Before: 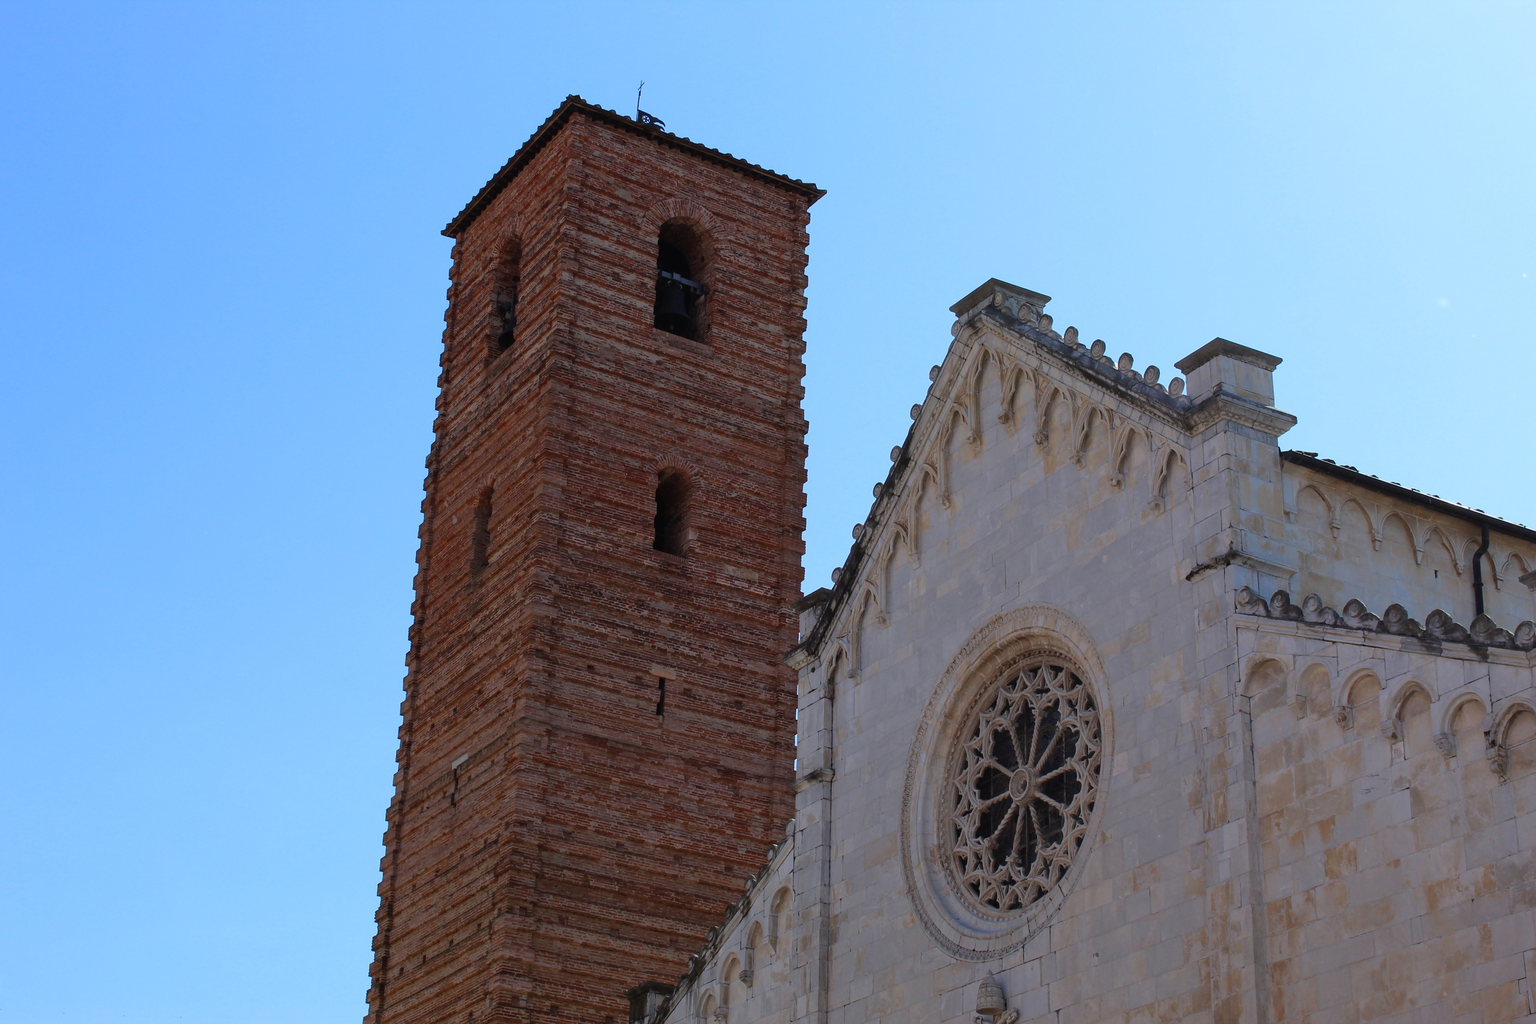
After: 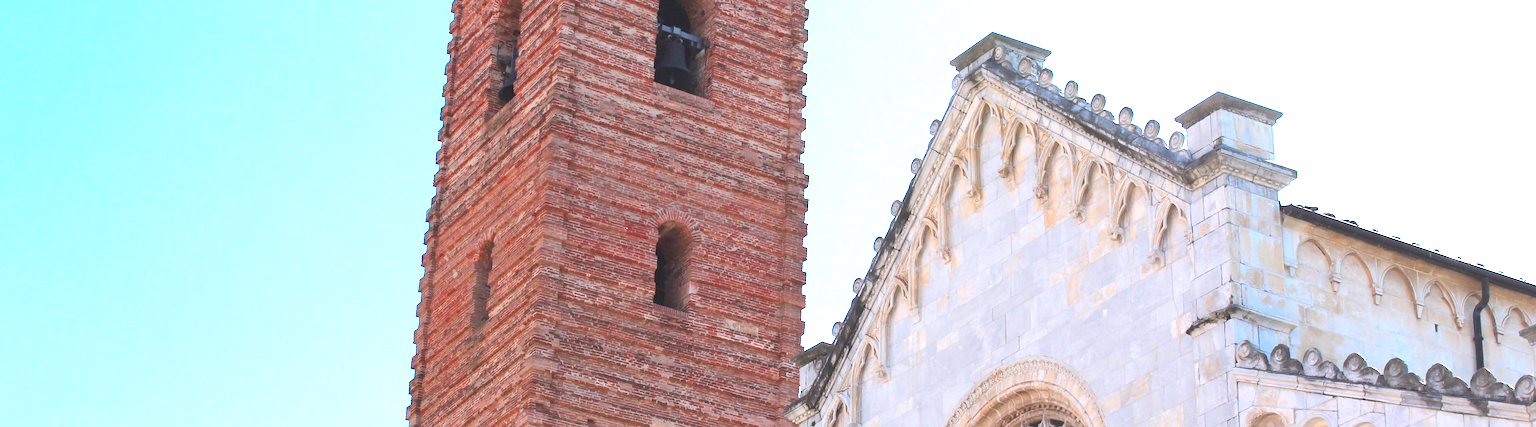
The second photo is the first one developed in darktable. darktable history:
crop and rotate: top 24.084%, bottom 34.182%
color zones: curves: ch1 [(0.239, 0.552) (0.75, 0.5)]; ch2 [(0.25, 0.462) (0.749, 0.457)]
exposure: black level correction 0, exposure 1.762 EV, compensate highlight preservation false
contrast brightness saturation: saturation 0.103
